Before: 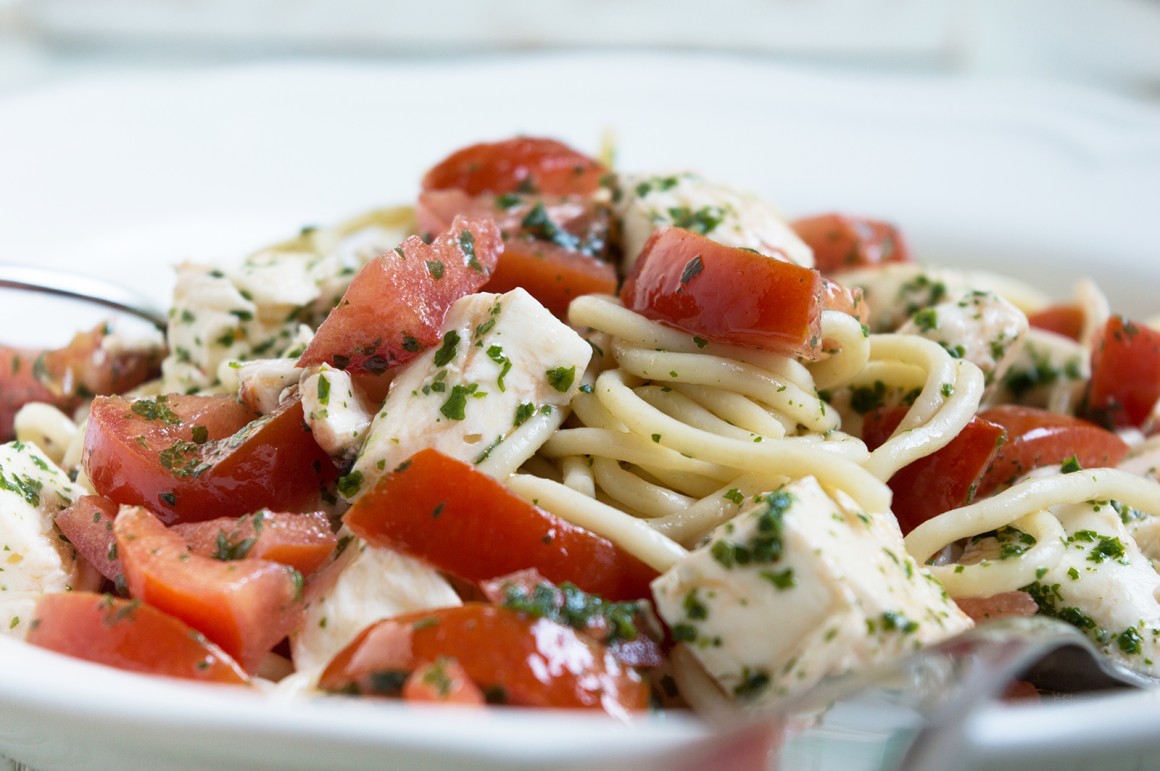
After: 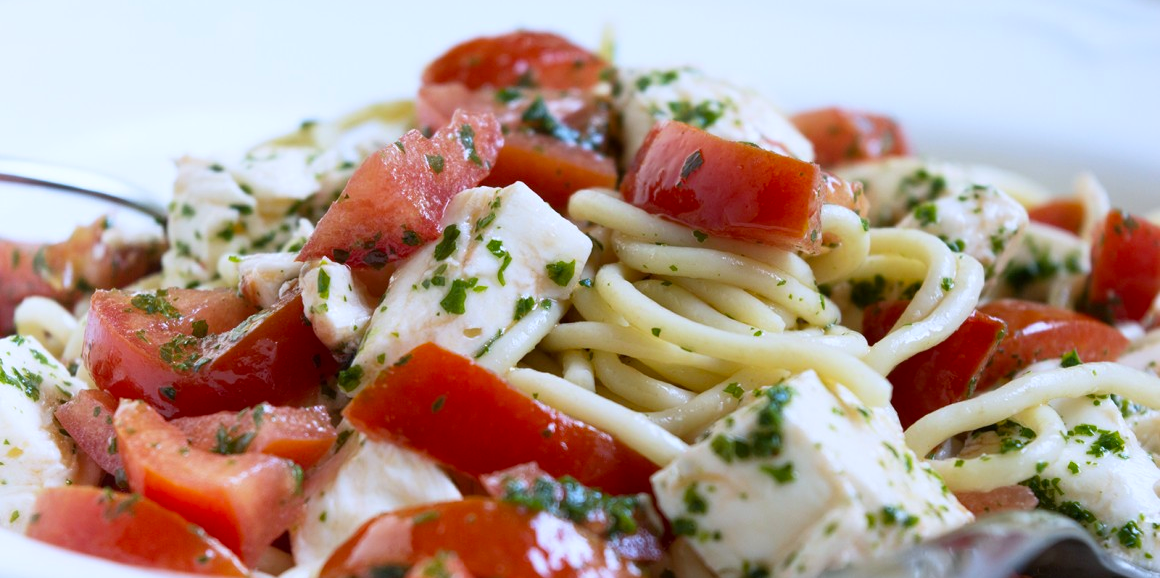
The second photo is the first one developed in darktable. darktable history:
crop: top 13.819%, bottom 11.169%
color correction: highlights a* 3.22, highlights b* 1.93, saturation 1.19
white balance: red 0.924, blue 1.095
